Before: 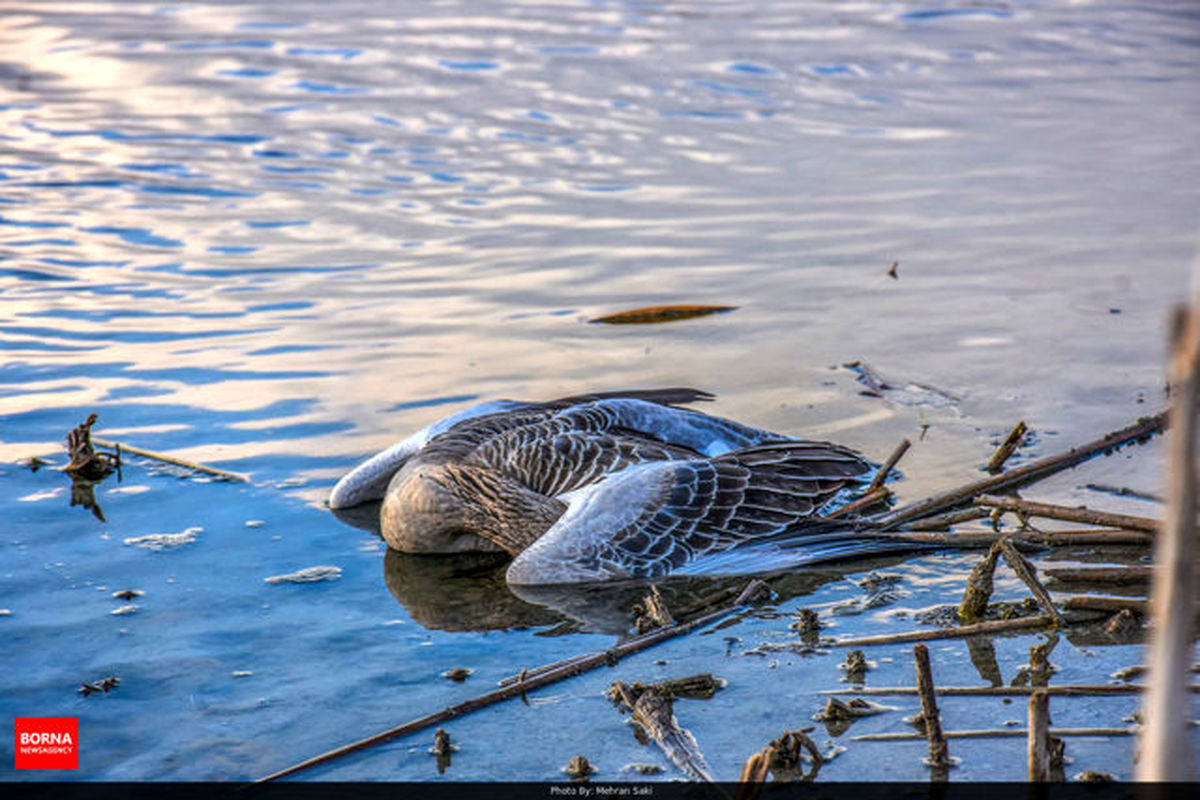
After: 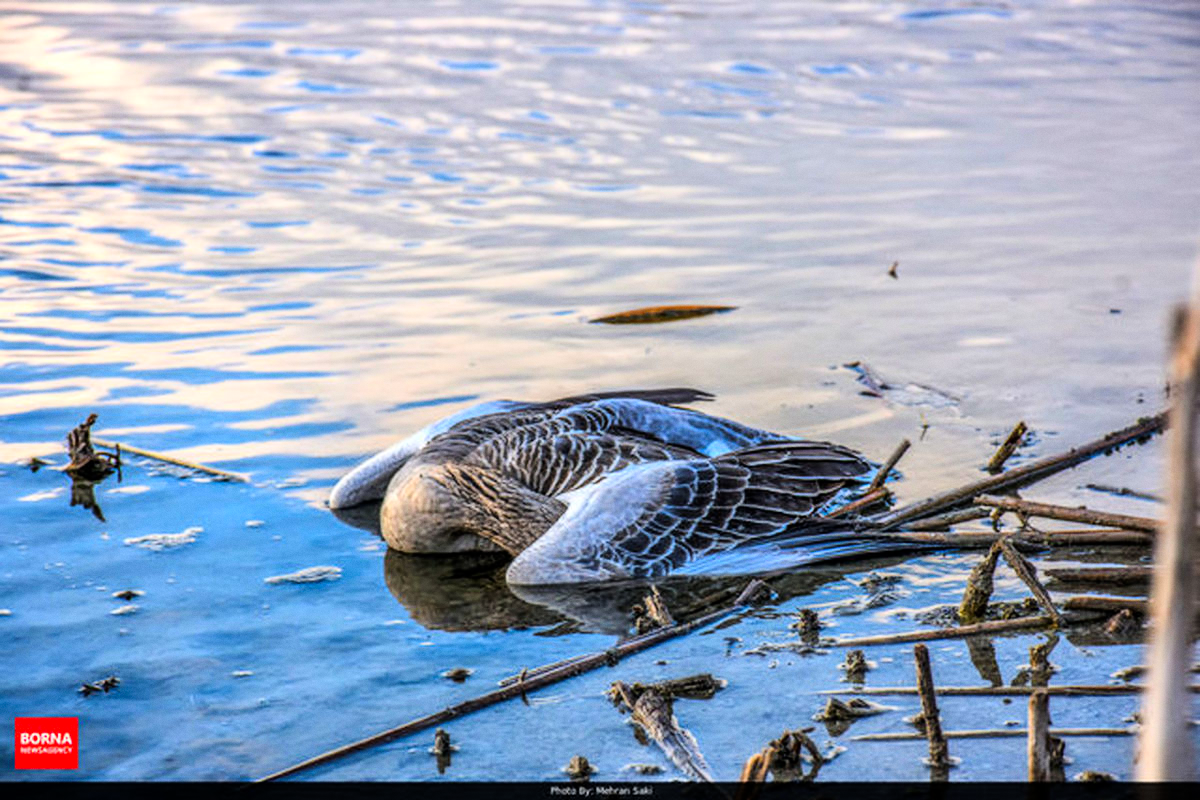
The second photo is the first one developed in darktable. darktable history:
grain: coarseness 0.09 ISO, strength 10%
tone curve: curves: ch0 [(0, 0) (0.004, 0.001) (0.133, 0.112) (0.325, 0.362) (0.832, 0.893) (1, 1)], color space Lab, linked channels, preserve colors none
